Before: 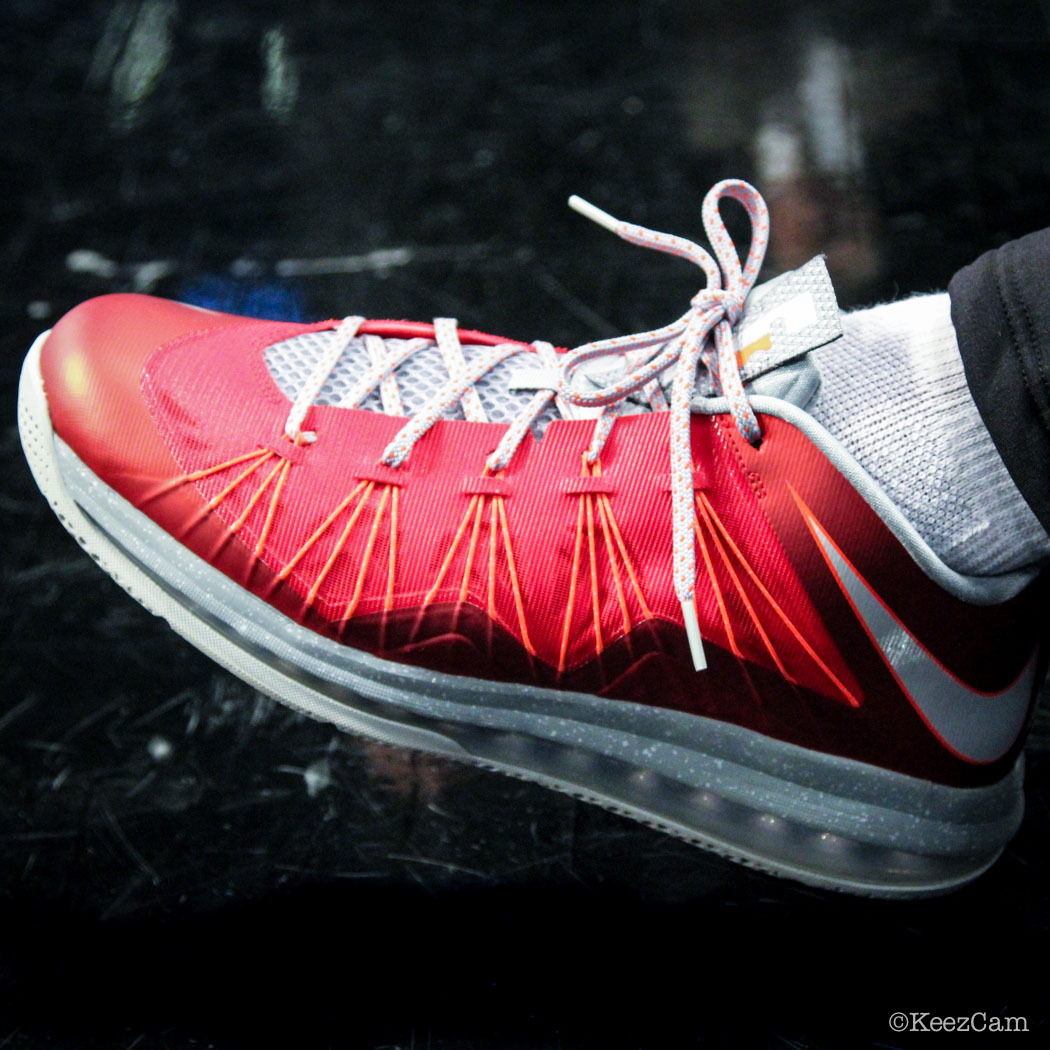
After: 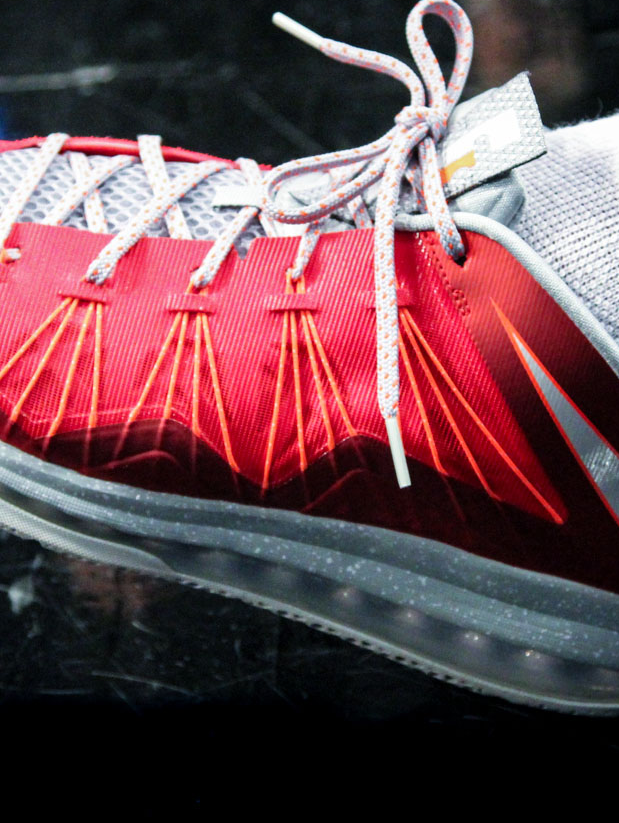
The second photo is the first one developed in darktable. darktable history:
crop and rotate: left 28.239%, top 17.584%, right 12.77%, bottom 3.99%
